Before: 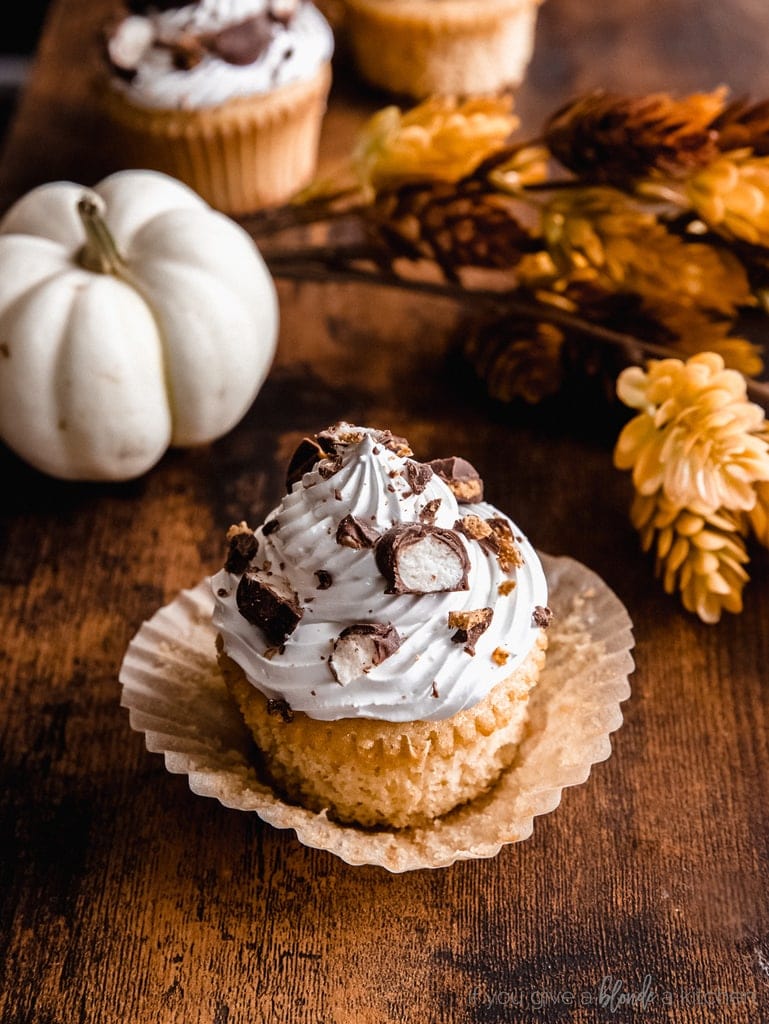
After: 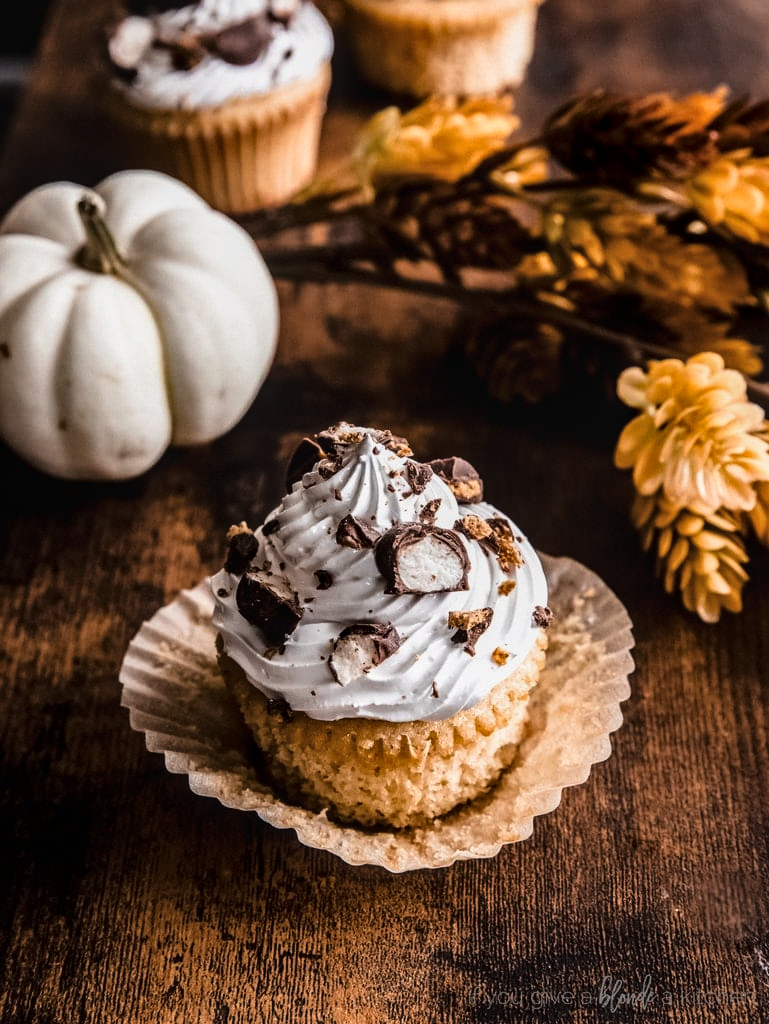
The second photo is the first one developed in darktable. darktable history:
tone curve: curves: ch0 [(0.016, 0.011) (0.21, 0.113) (0.515, 0.476) (0.78, 0.795) (1, 0.981)], color space Lab, linked channels, preserve colors none
local contrast: on, module defaults
